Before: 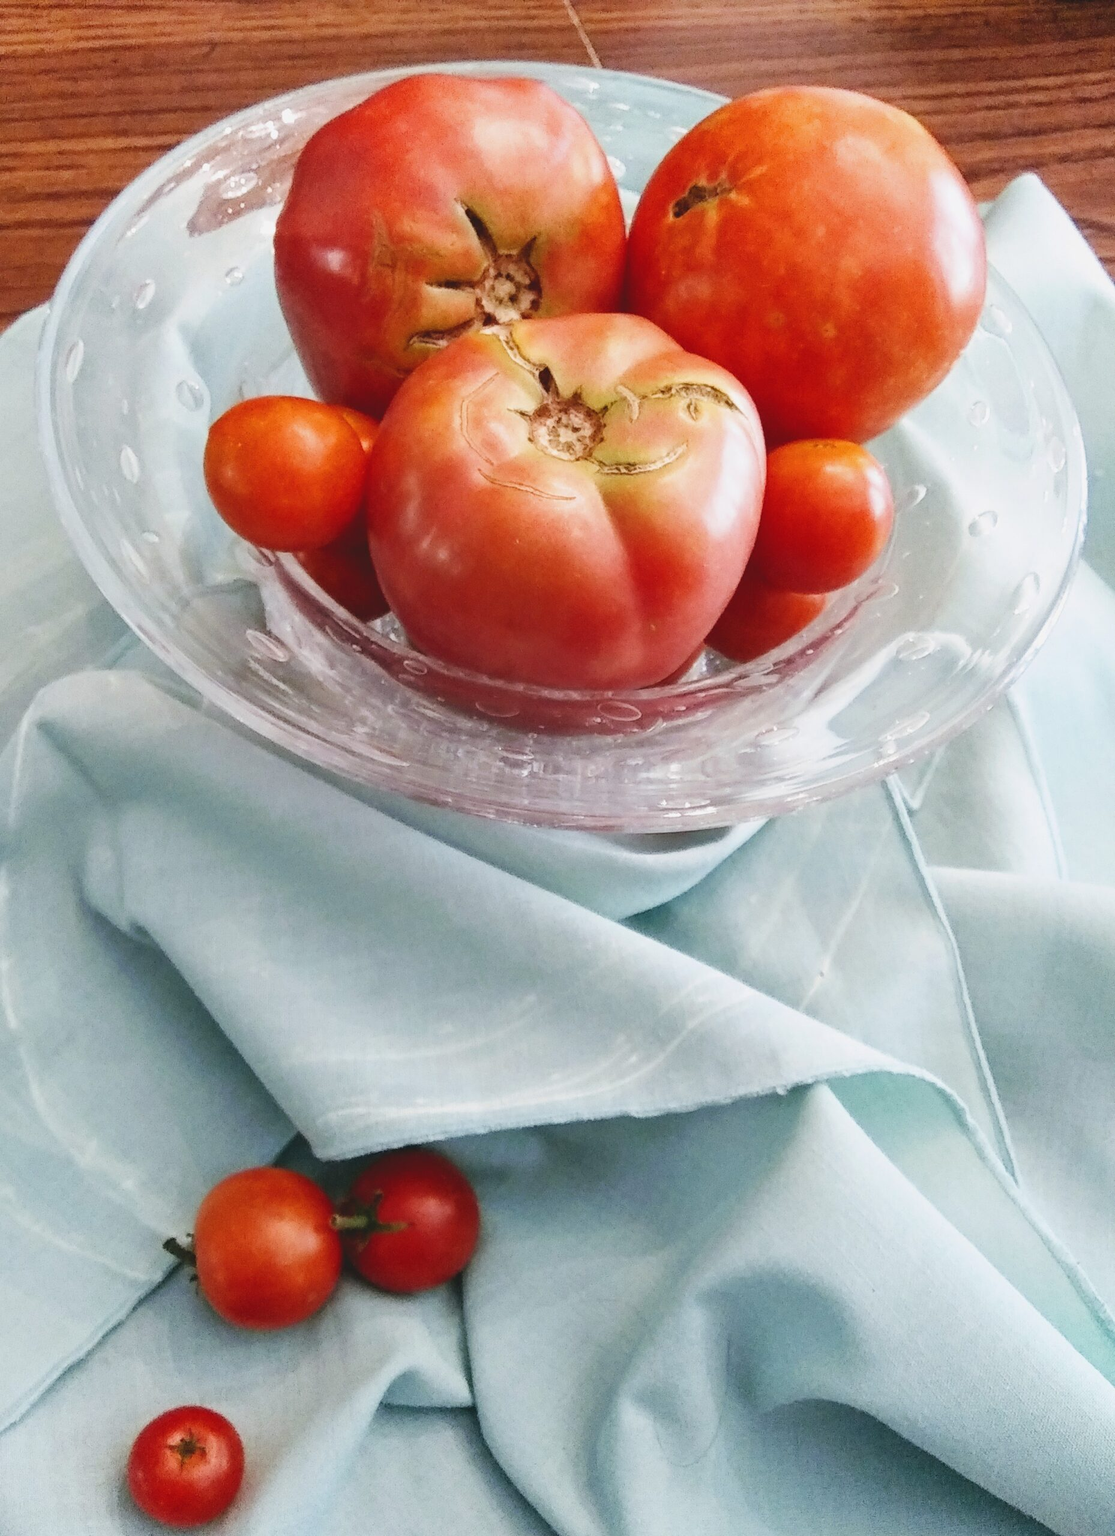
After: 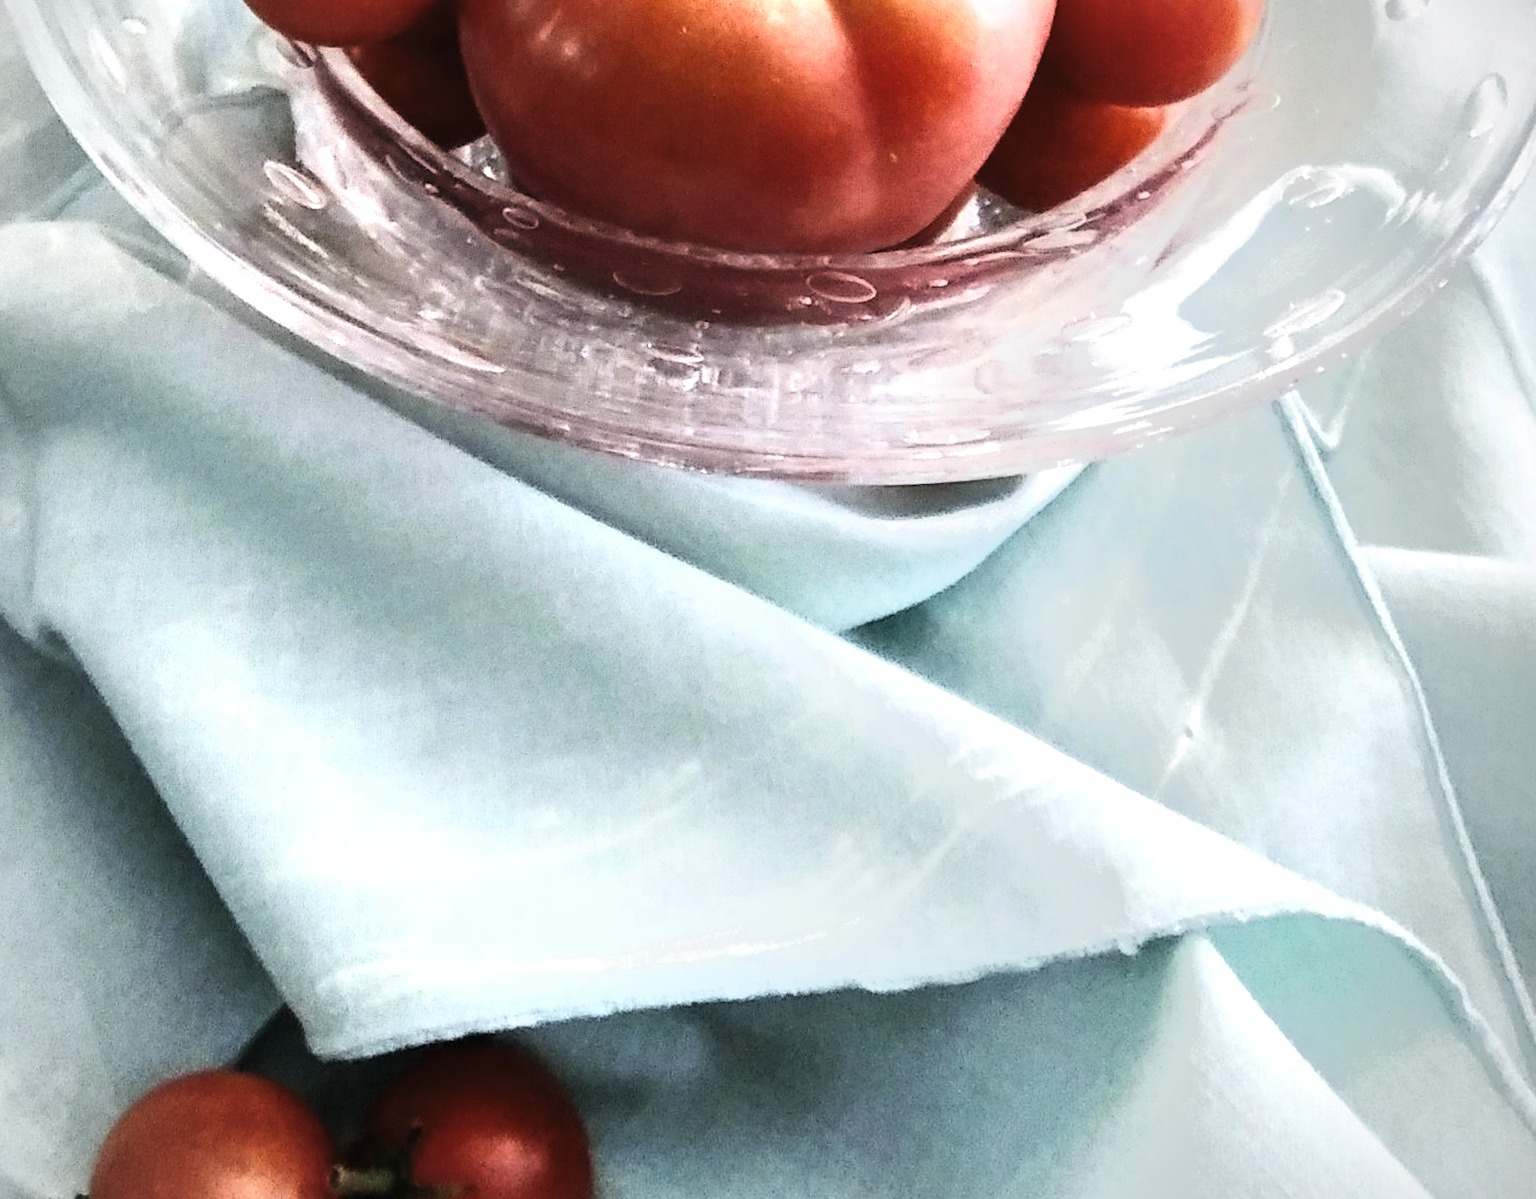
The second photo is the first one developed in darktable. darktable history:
rotate and perspective: rotation 0.72°, lens shift (vertical) -0.352, lens shift (horizontal) -0.051, crop left 0.152, crop right 0.859, crop top 0.019, crop bottom 0.964
vignetting: fall-off radius 60.92%
contrast brightness saturation: saturation -0.05
levels: levels [0.044, 0.475, 0.791]
crop and rotate: top 26.056%, bottom 25.543%
exposure: exposure -0.01 EV, compensate highlight preservation false
tone equalizer: -7 EV -0.63 EV, -6 EV 1 EV, -5 EV -0.45 EV, -4 EV 0.43 EV, -3 EV 0.41 EV, -2 EV 0.15 EV, -1 EV -0.15 EV, +0 EV -0.39 EV, smoothing diameter 25%, edges refinement/feathering 10, preserve details guided filter
